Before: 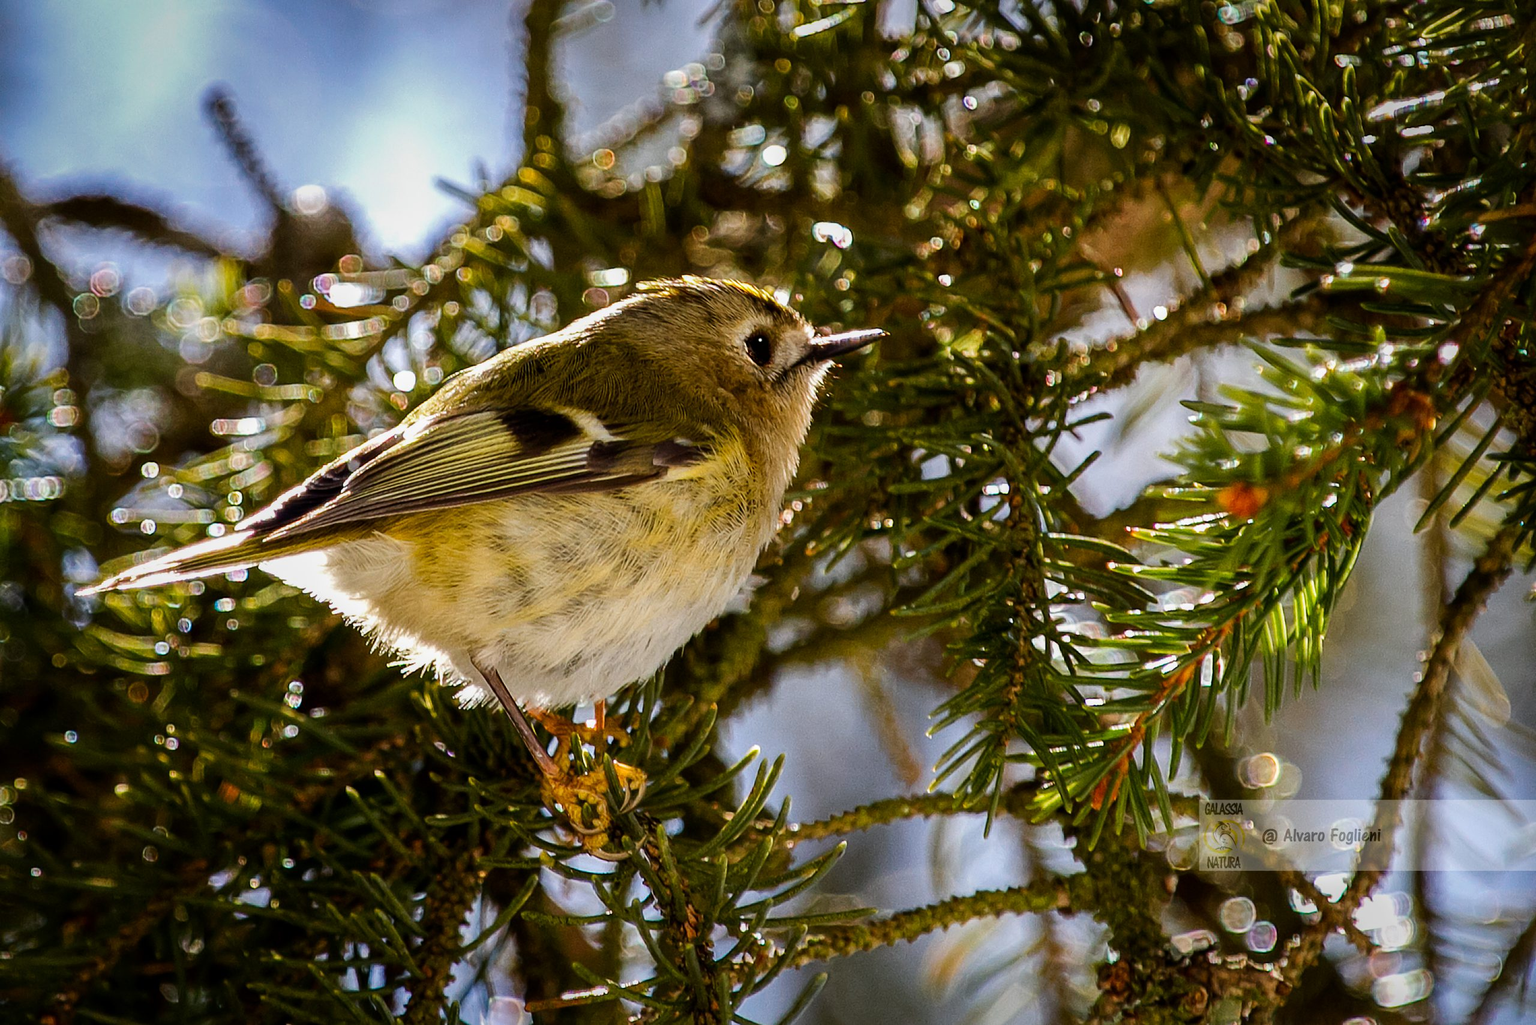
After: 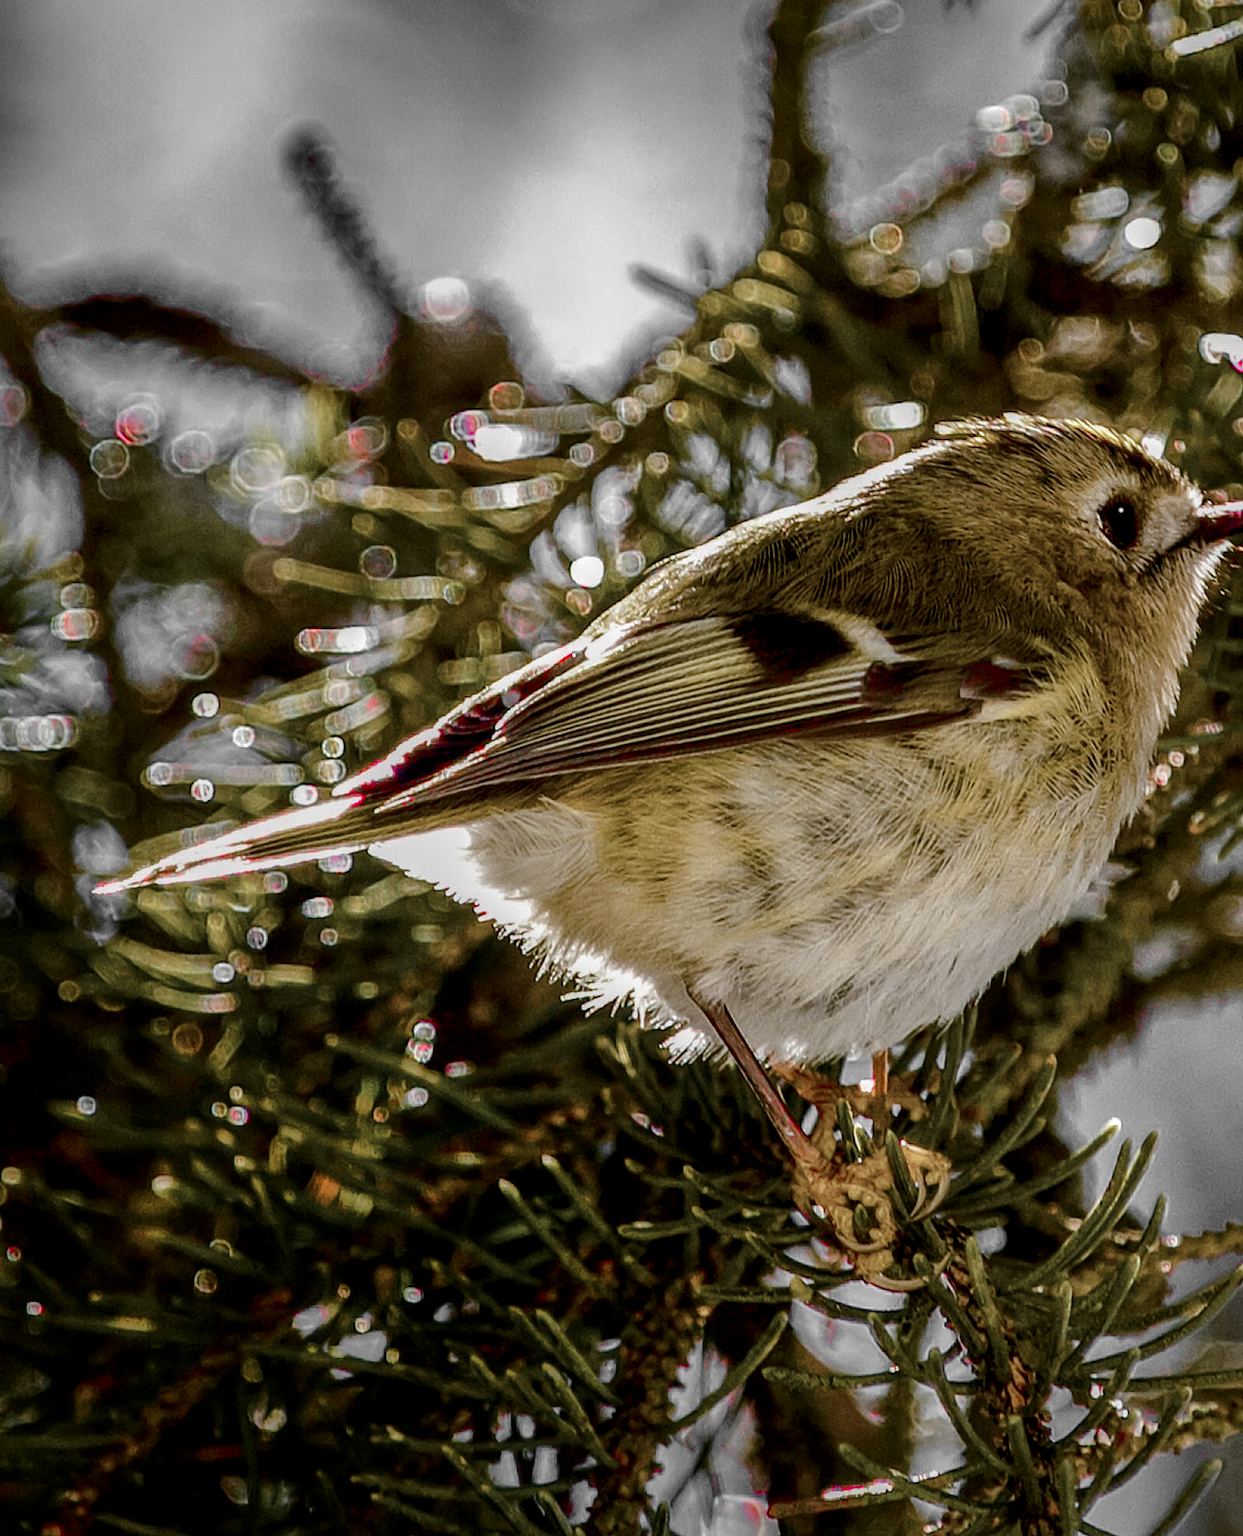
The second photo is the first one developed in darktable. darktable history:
local contrast: on, module defaults
contrast brightness saturation: brightness -0.197, saturation 0.079
color balance rgb: perceptual saturation grading › global saturation 20%, perceptual saturation grading › highlights -24.804%, perceptual saturation grading › shadows 49.403%, perceptual brilliance grading › mid-tones 10.03%, perceptual brilliance grading › shadows 15.003%, global vibrance 14.606%
shadows and highlights: on, module defaults
color zones: curves: ch1 [(0, 0.831) (0.08, 0.771) (0.157, 0.268) (0.241, 0.207) (0.562, -0.005) (0.714, -0.013) (0.876, 0.01) (1, 0.831)]
crop: left 0.873%, right 45.169%, bottom 0.084%
